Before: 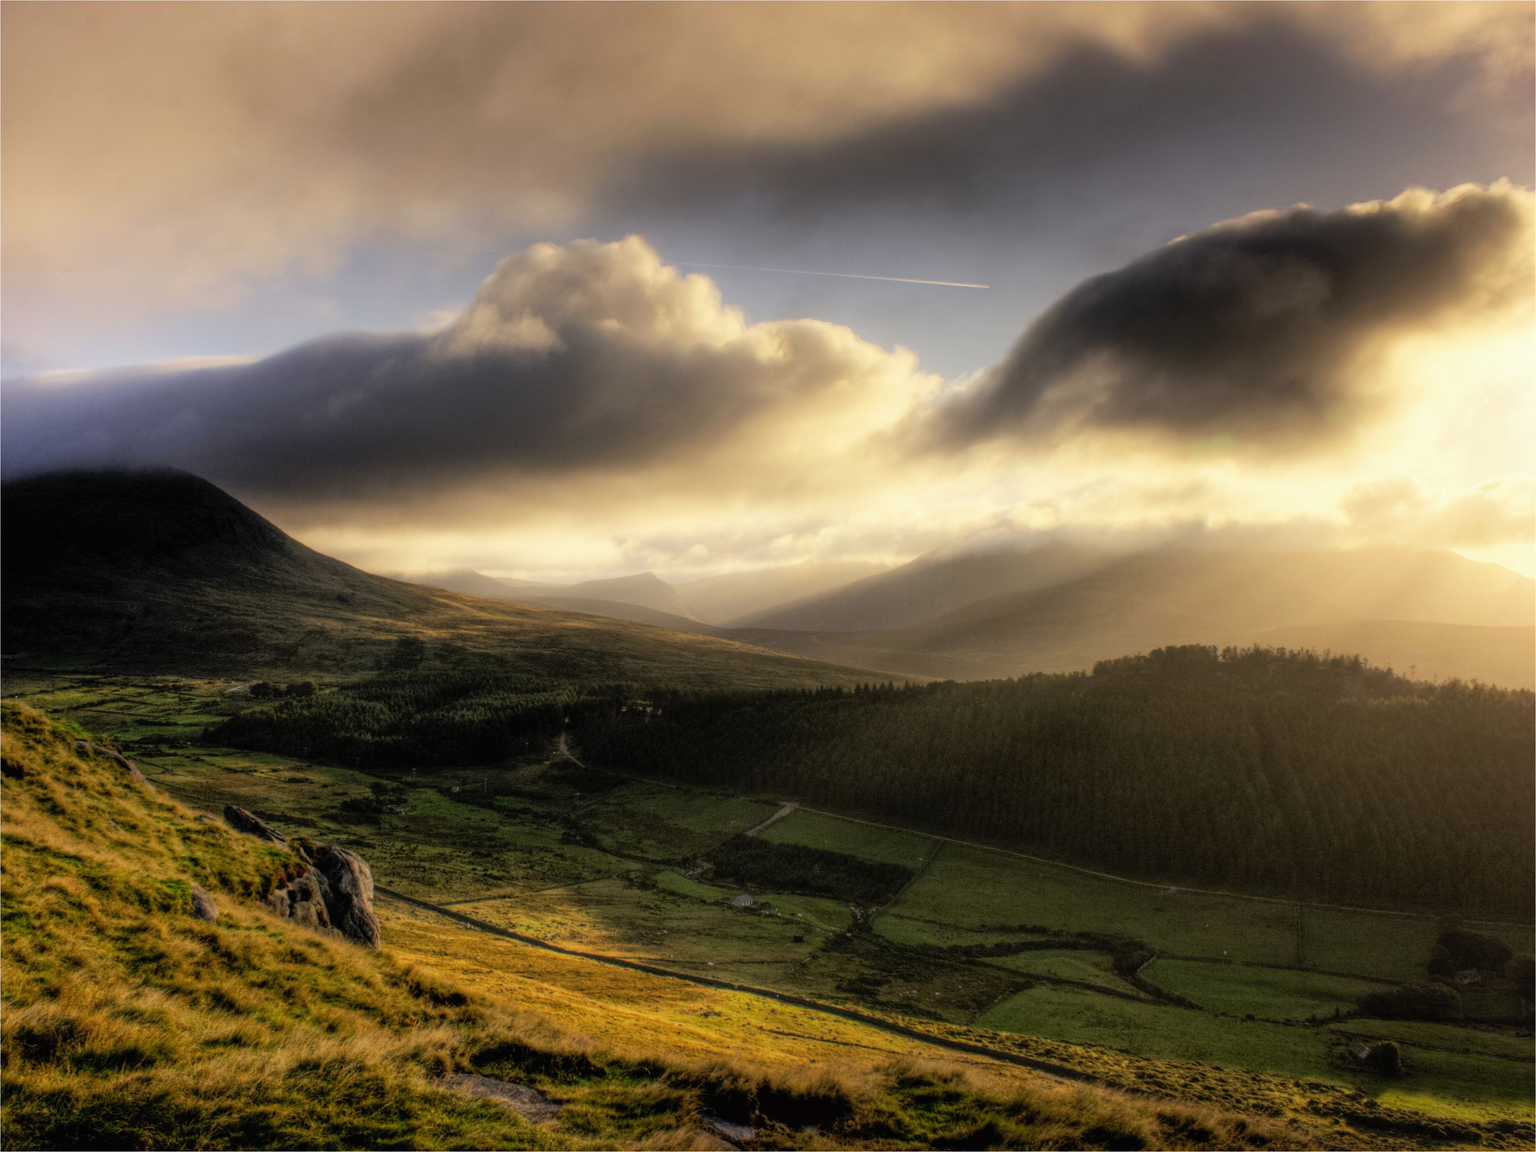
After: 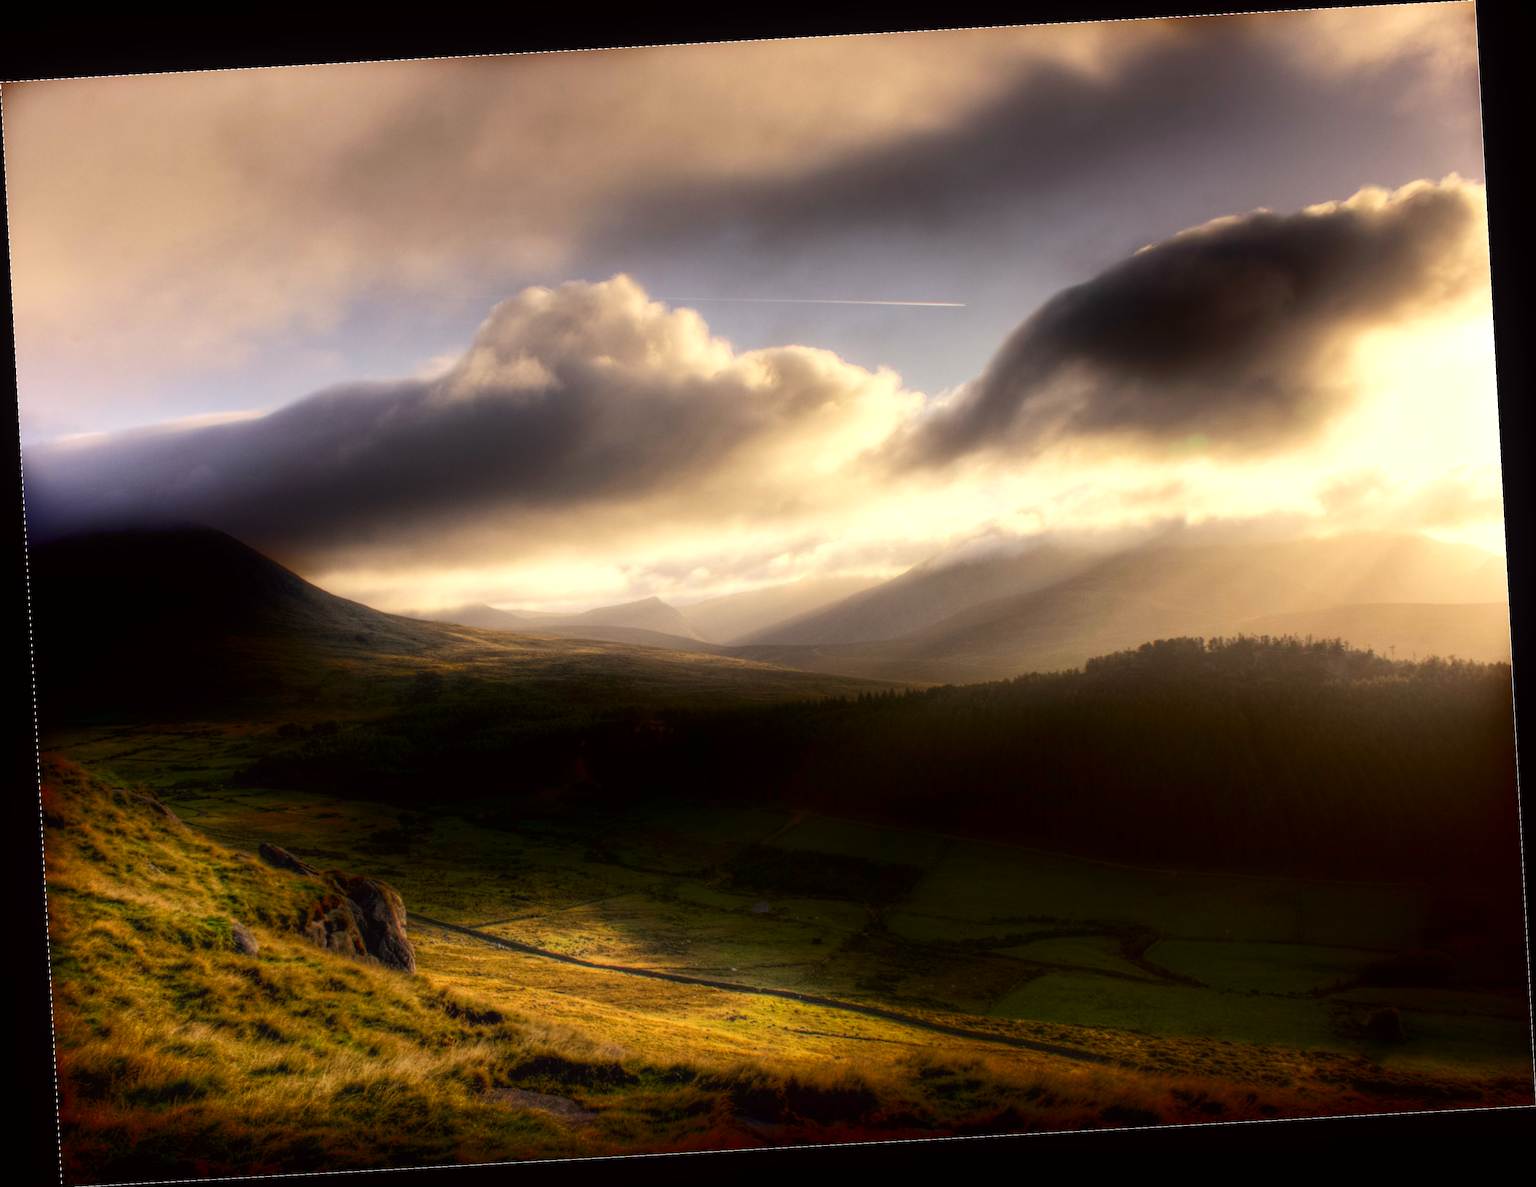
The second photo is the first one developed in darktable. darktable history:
shadows and highlights: shadows -88.03, highlights -35.45, shadows color adjustment 99.15%, highlights color adjustment 0%, soften with gaussian
tone curve: curves: ch0 [(0, 0.029) (0.253, 0.237) (1, 0.945)]; ch1 [(0, 0) (0.401, 0.42) (0.442, 0.47) (0.492, 0.498) (0.511, 0.523) (0.557, 0.565) (0.66, 0.683) (1, 1)]; ch2 [(0, 0) (0.394, 0.413) (0.5, 0.5) (0.578, 0.568) (1, 1)], color space Lab, independent channels, preserve colors none
exposure: black level correction 0.001, exposure 0.5 EV, compensate exposure bias true, compensate highlight preservation false
rotate and perspective: rotation -3.18°, automatic cropping off
